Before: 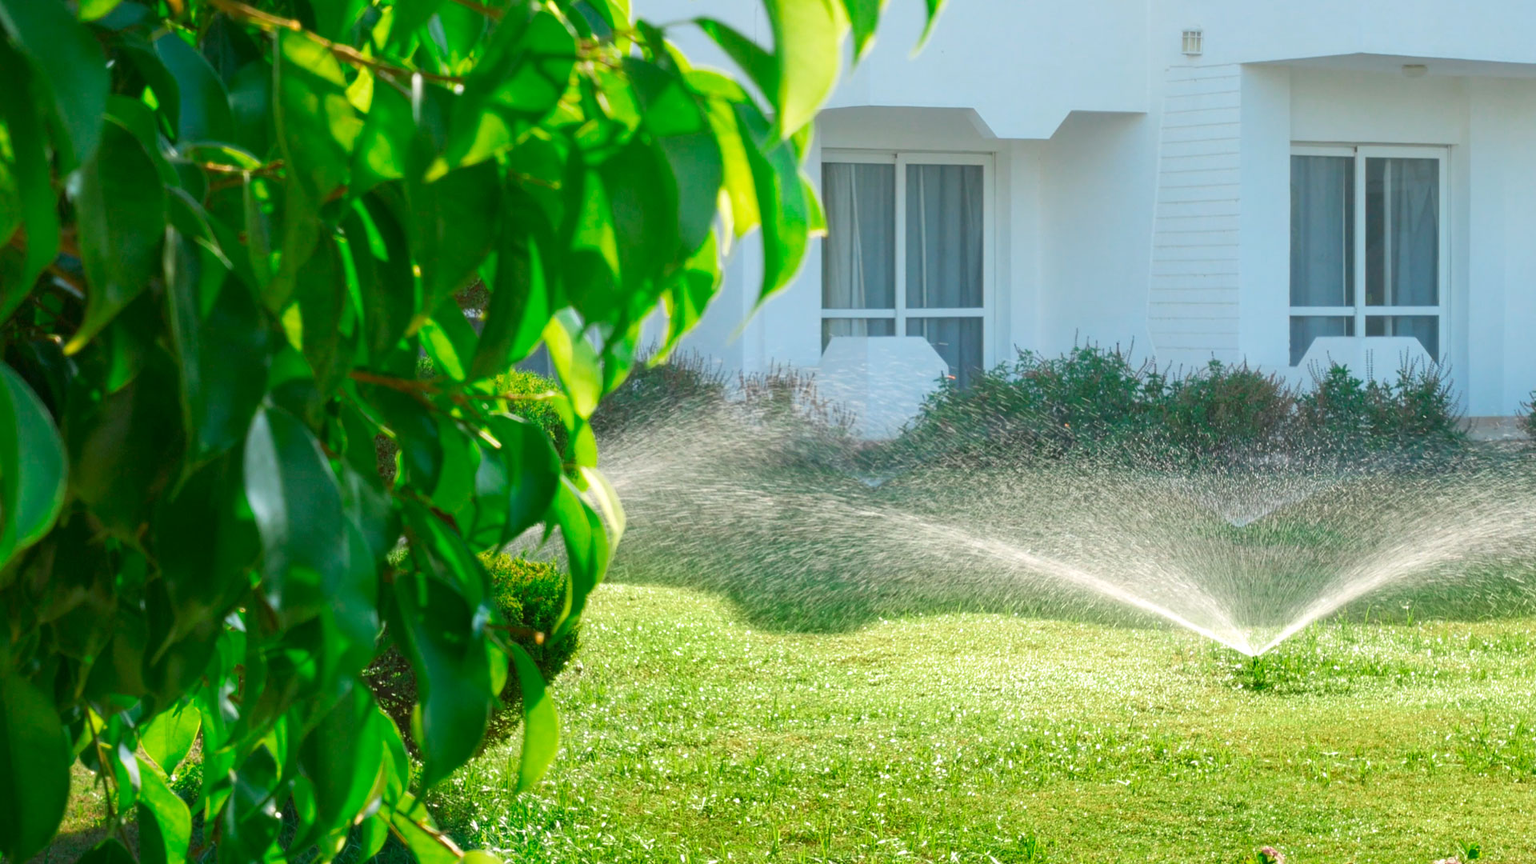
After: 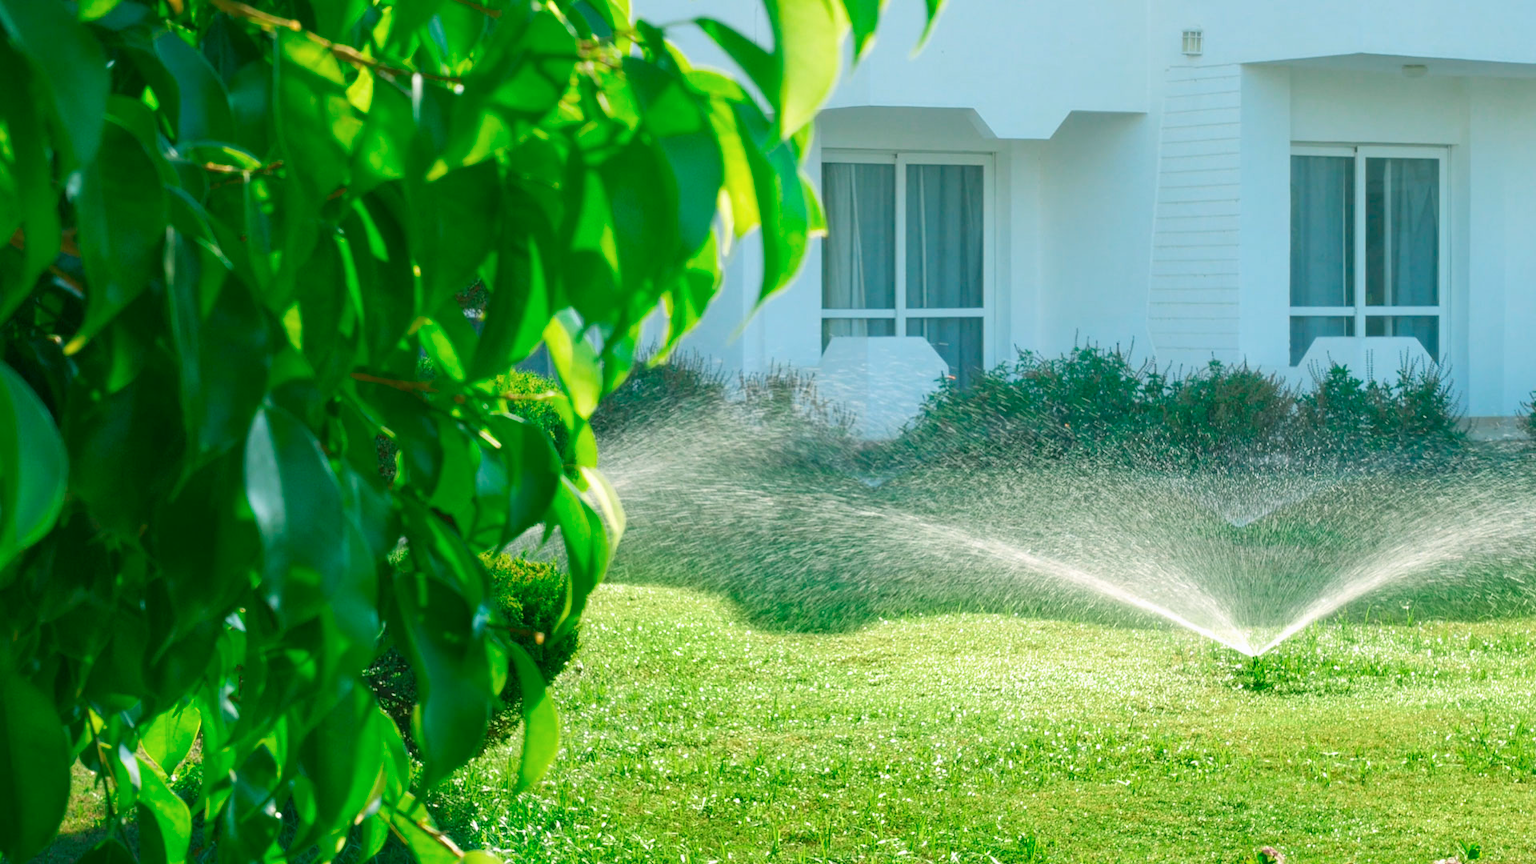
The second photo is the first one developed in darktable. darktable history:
color balance rgb: shadows lift › hue 87.07°, power › chroma 2.147%, power › hue 168.27°, perceptual saturation grading › global saturation 0.054%, saturation formula JzAzBz (2021)
